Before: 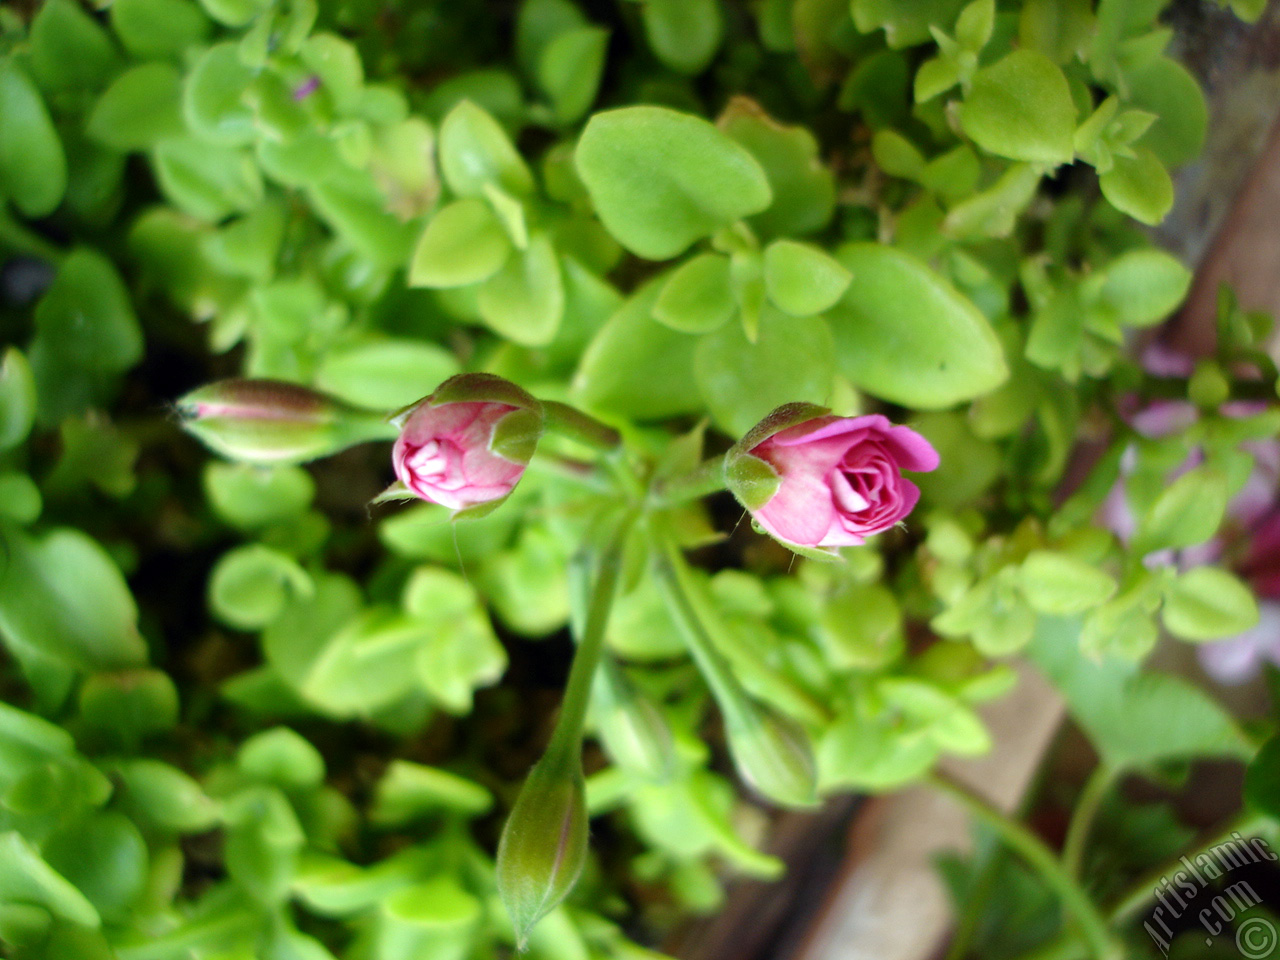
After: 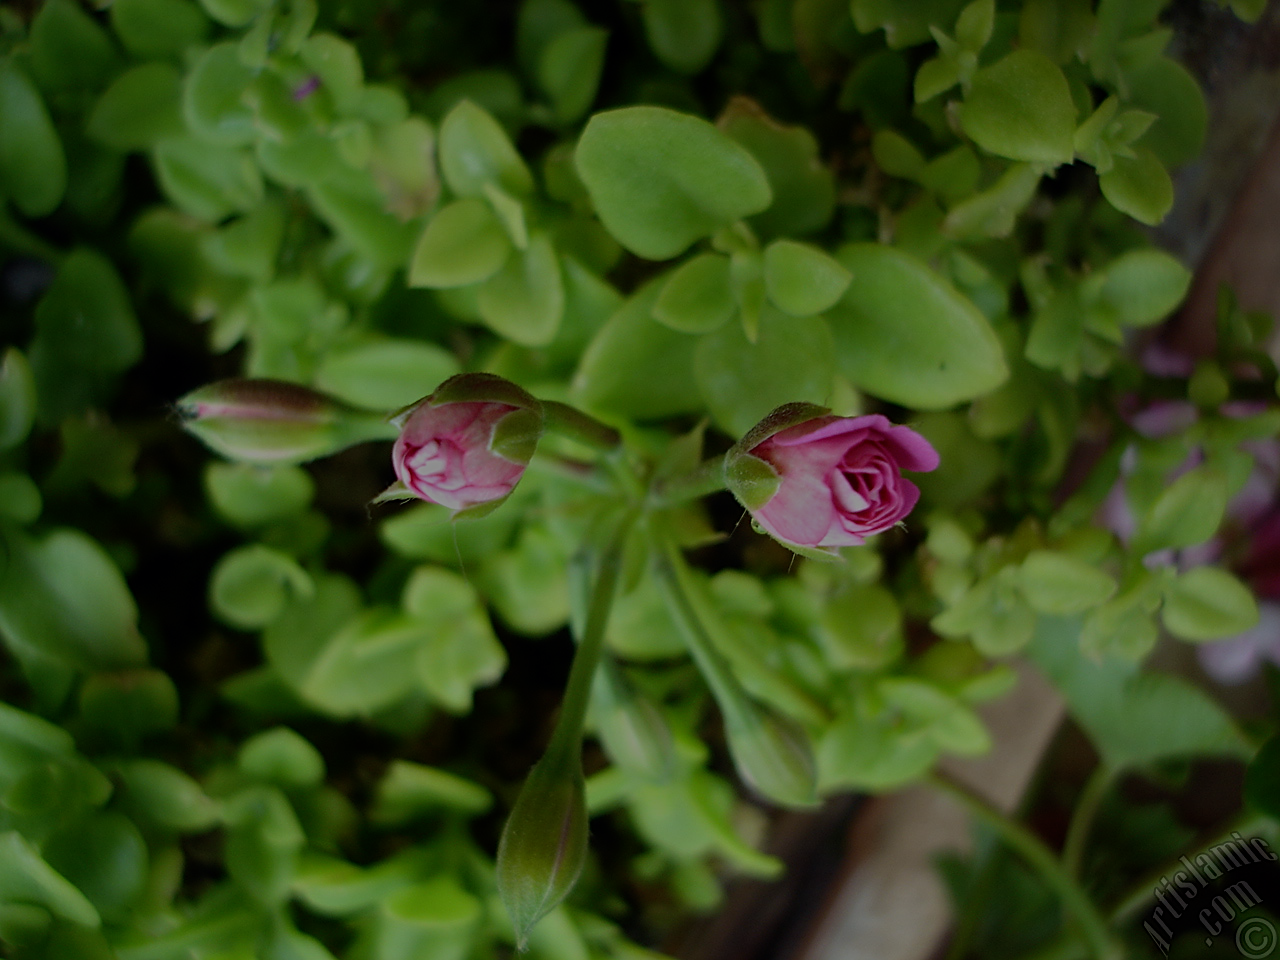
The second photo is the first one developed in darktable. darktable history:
tone equalizer: -8 EV -2 EV, -7 EV -2 EV, -6 EV -2 EV, -5 EV -2 EV, -4 EV -2 EV, -3 EV -2 EV, -2 EV -2 EV, -1 EV -1.63 EV, +0 EV -2 EV
sharpen: on, module defaults
